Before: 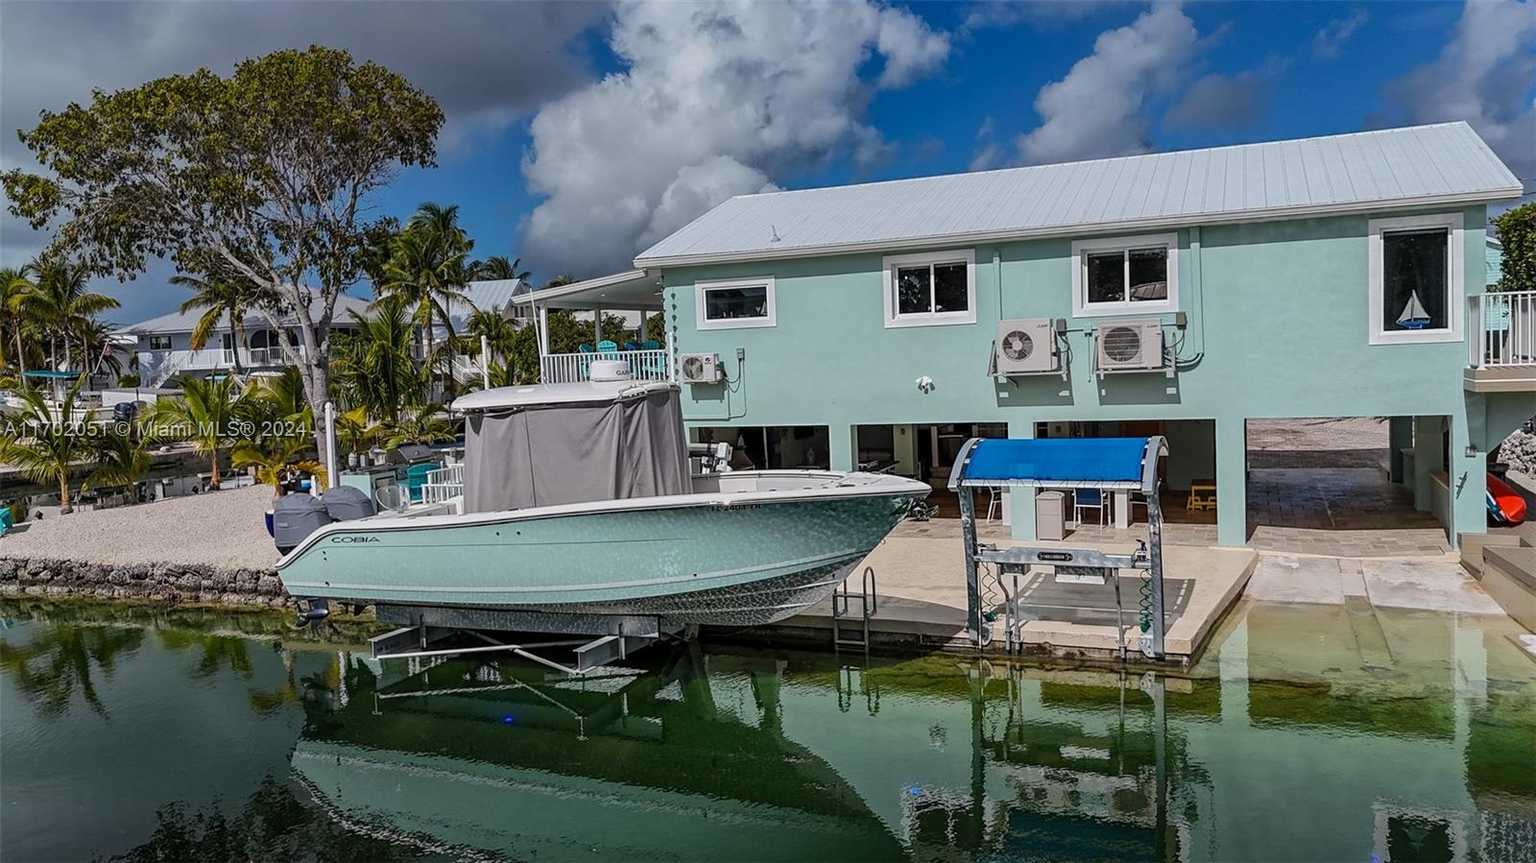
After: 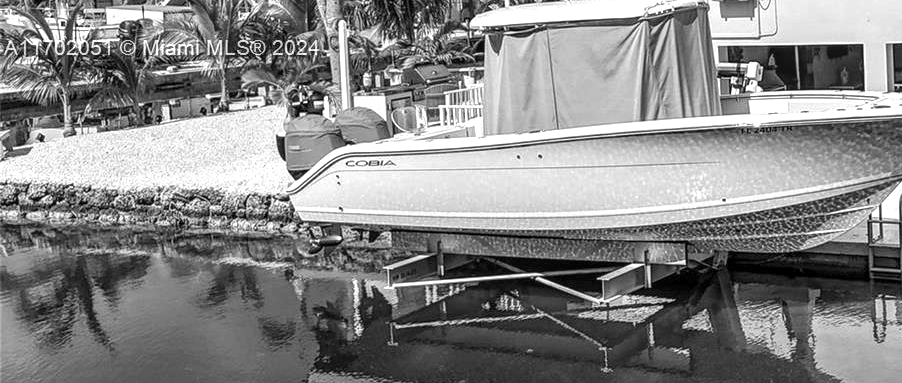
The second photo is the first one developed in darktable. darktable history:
local contrast: on, module defaults
monochrome: a 16.01, b -2.65, highlights 0.52
crop: top 44.483%, right 43.593%, bottom 12.892%
exposure: black level correction 0, exposure 1.1 EV, compensate highlight preservation false
